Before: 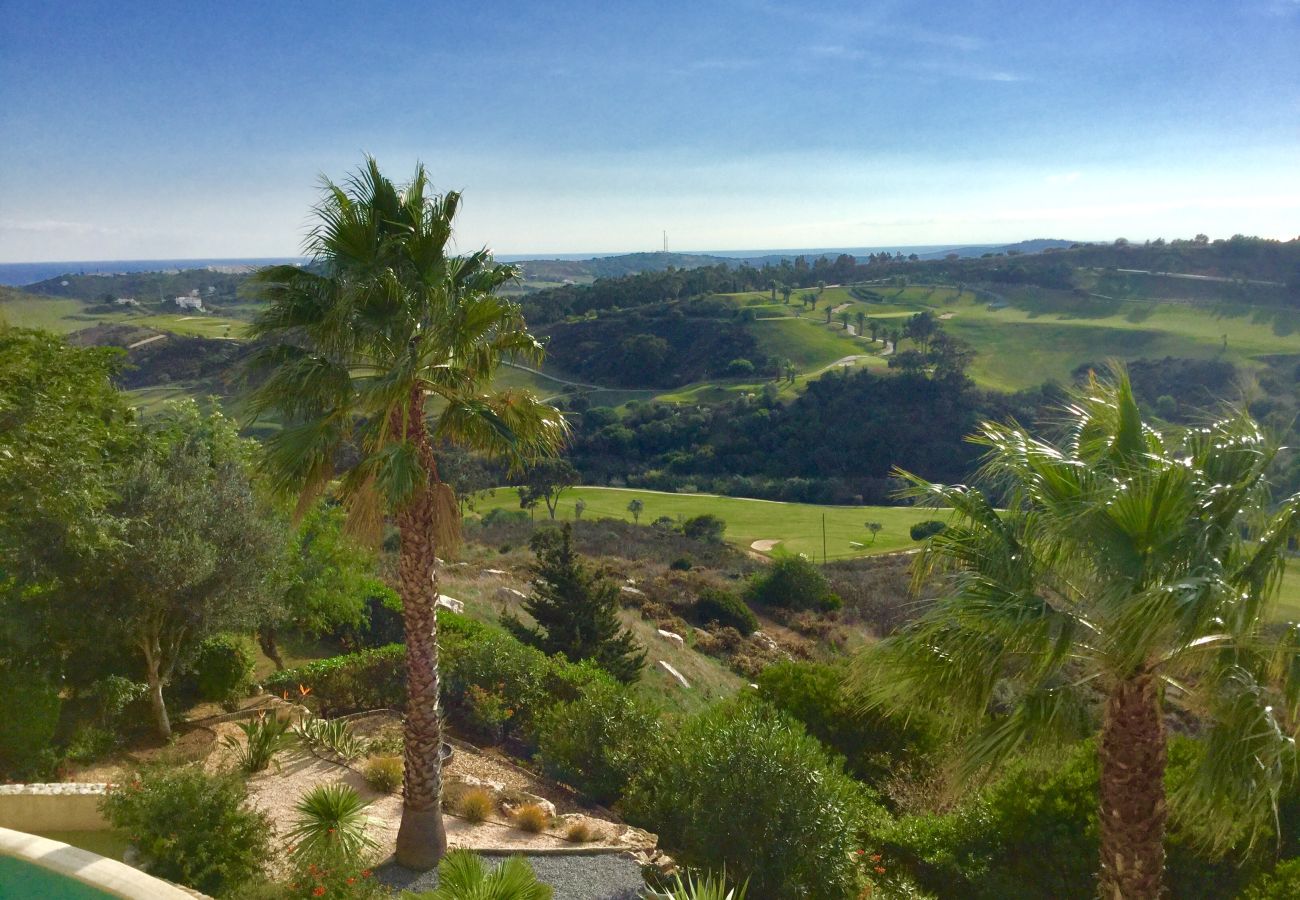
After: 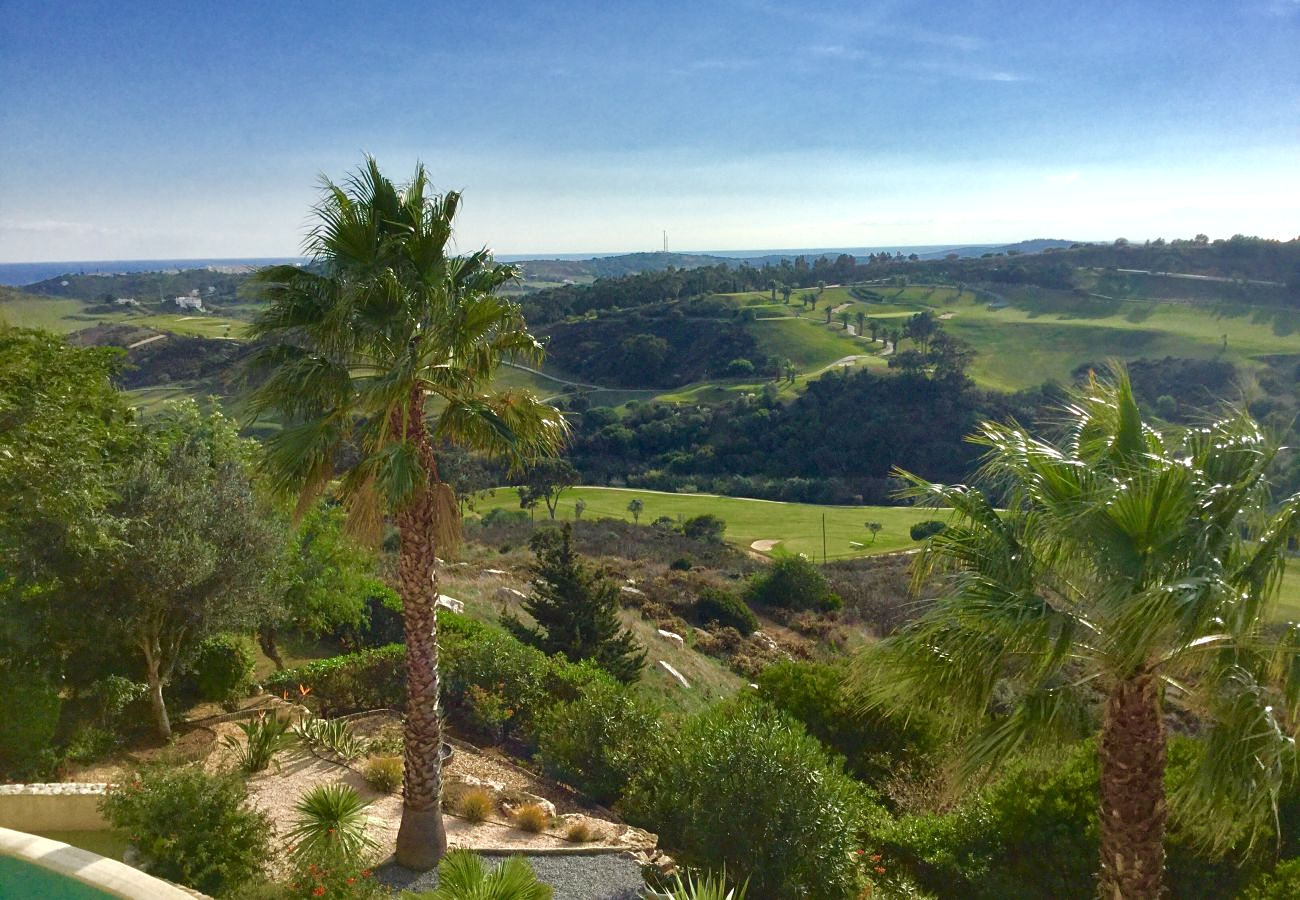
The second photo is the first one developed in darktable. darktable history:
local contrast: highlights 103%, shadows 98%, detail 119%, midtone range 0.2
sharpen: amount 0.213
